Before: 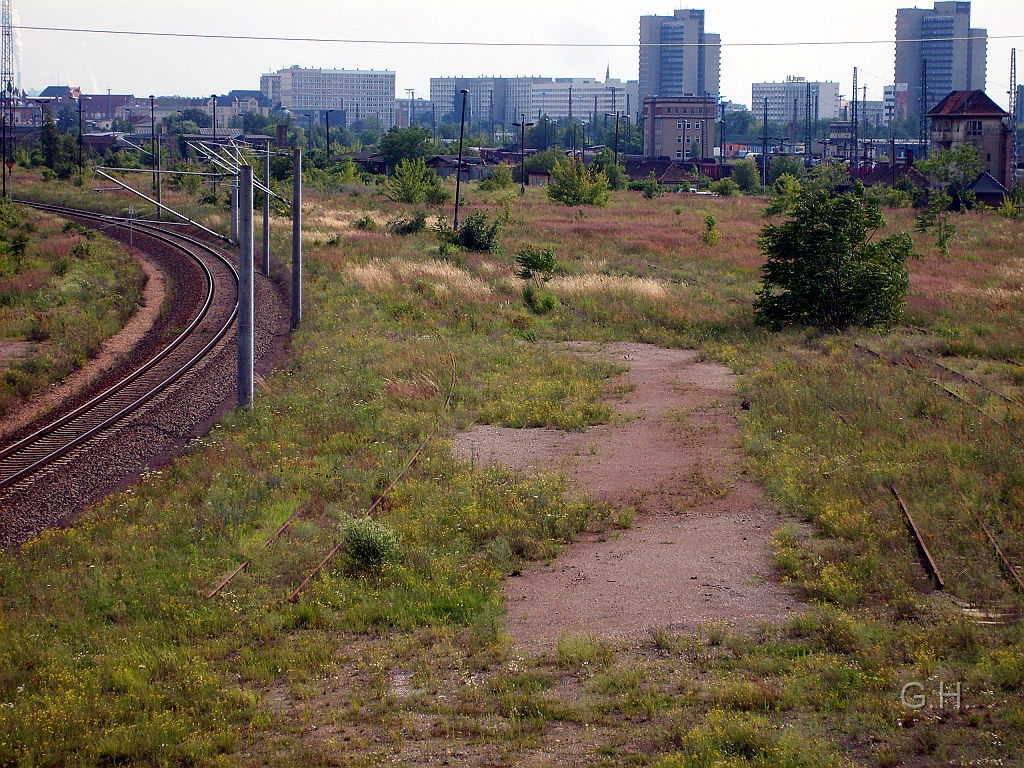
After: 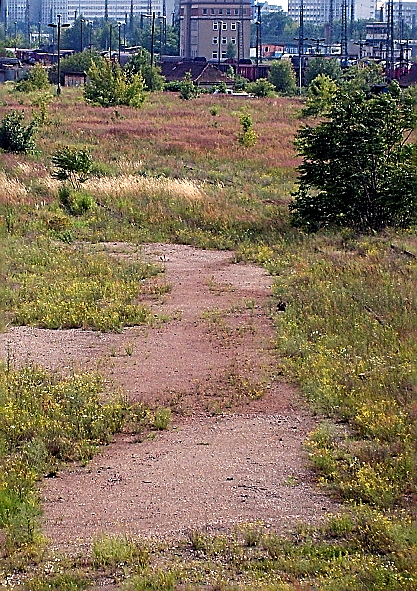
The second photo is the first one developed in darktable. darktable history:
exposure: exposure 0.576 EV, compensate exposure bias true, compensate highlight preservation false
sharpen: amount 0.891
crop: left 45.34%, top 12.999%, right 13.933%, bottom 10.025%
